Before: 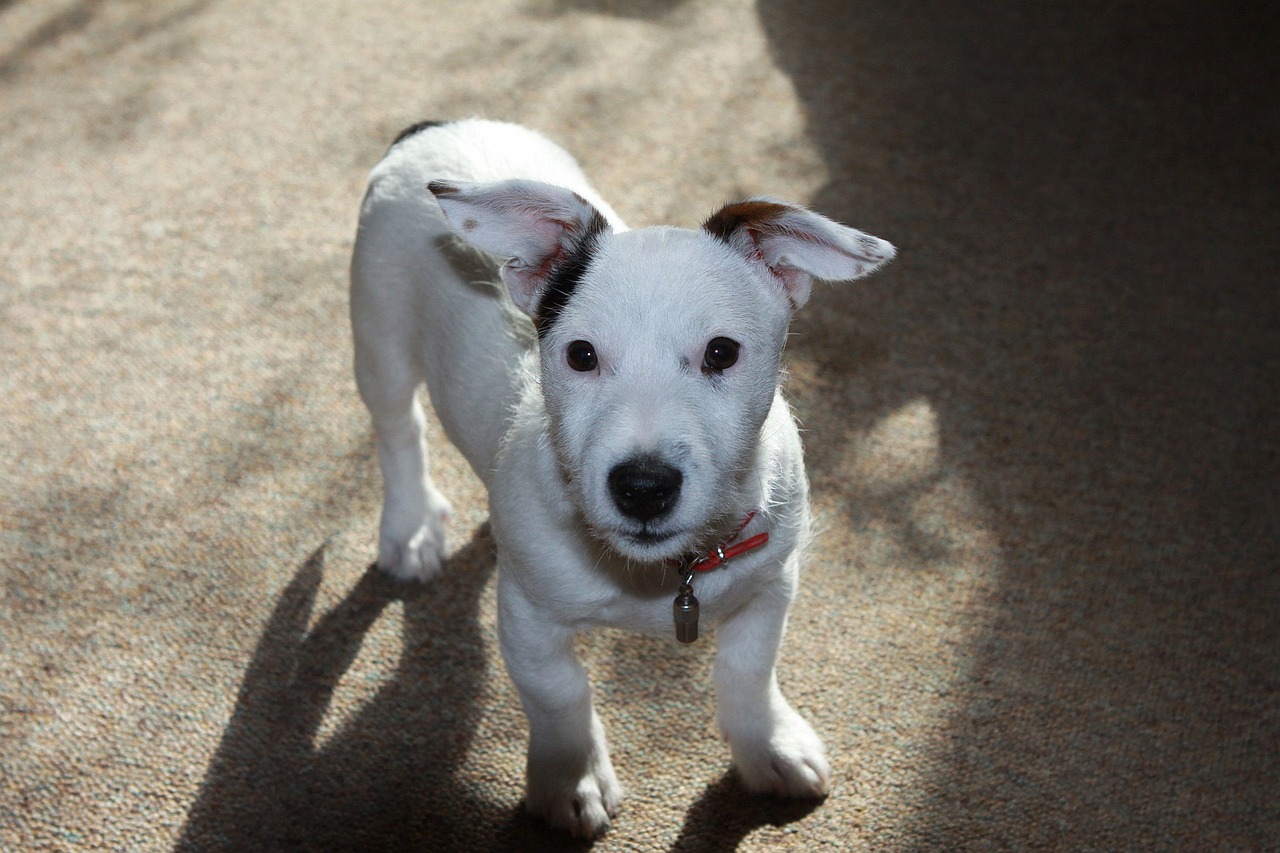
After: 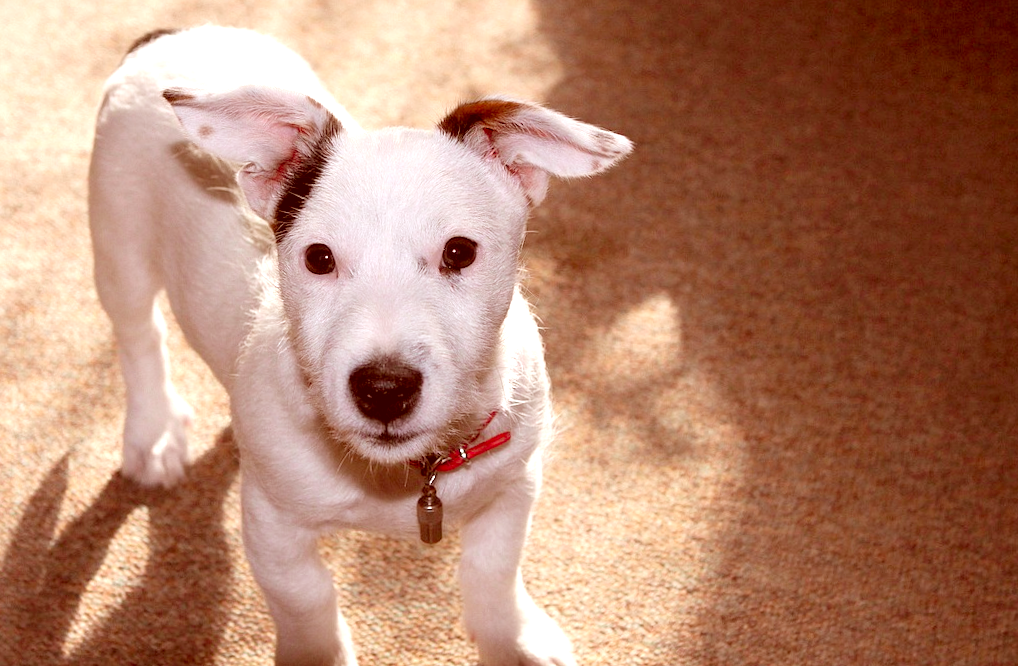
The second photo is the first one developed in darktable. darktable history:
levels: levels [0.036, 0.364, 0.827]
color correction: highlights a* 9.03, highlights b* 8.71, shadows a* 40, shadows b* 40, saturation 0.8
crop: left 19.159%, top 9.58%, bottom 9.58%
rotate and perspective: rotation -1.32°, lens shift (horizontal) -0.031, crop left 0.015, crop right 0.985, crop top 0.047, crop bottom 0.982
